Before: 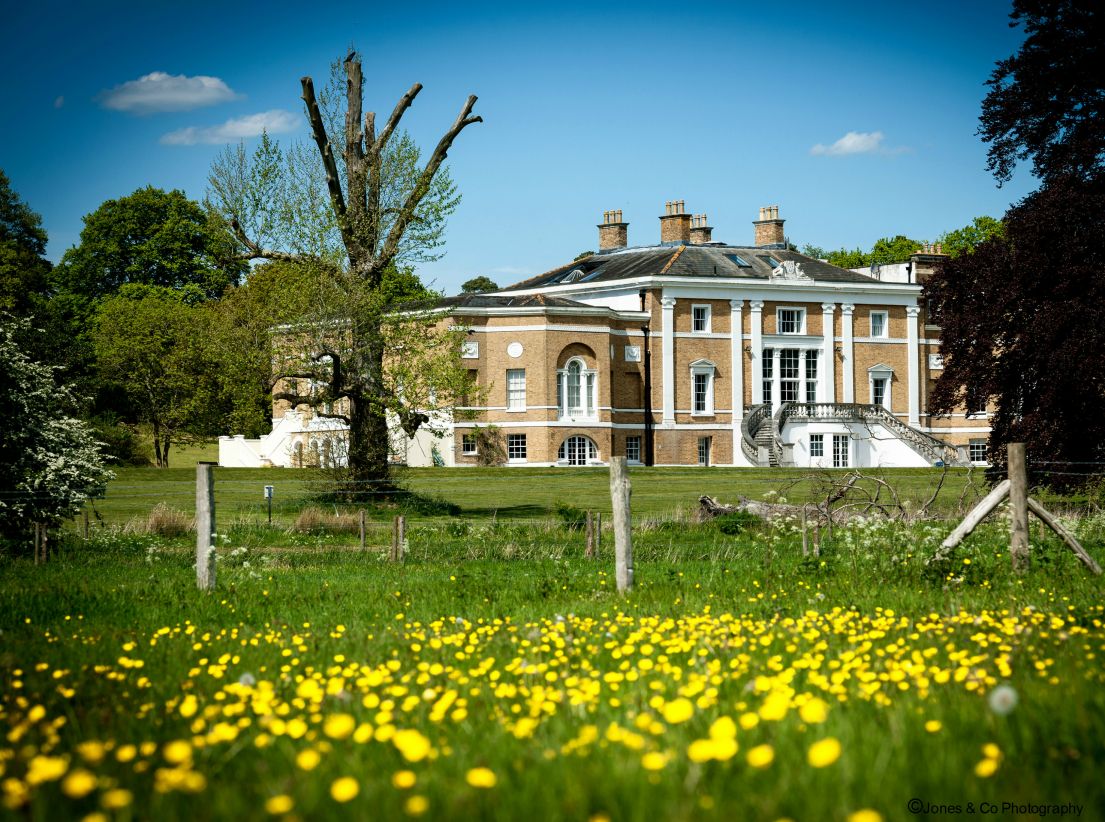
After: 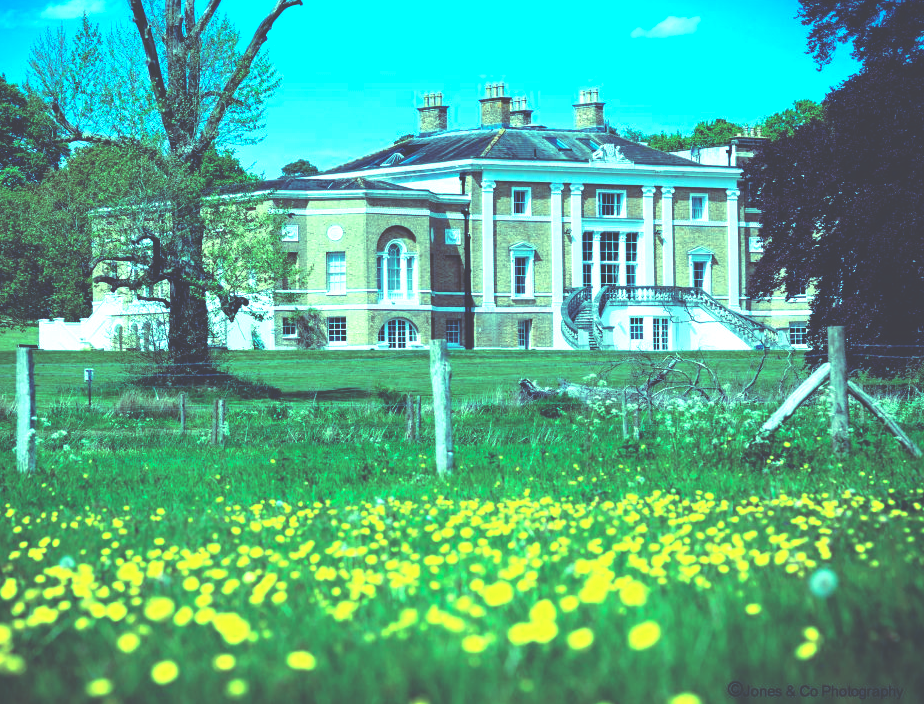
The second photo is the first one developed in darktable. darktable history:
white balance: emerald 1
crop: left 16.315%, top 14.246%
rotate and perspective: crop left 0, crop top 0
rgb curve: curves: ch0 [(0, 0.186) (0.314, 0.284) (0.576, 0.466) (0.805, 0.691) (0.936, 0.886)]; ch1 [(0, 0.186) (0.314, 0.284) (0.581, 0.534) (0.771, 0.746) (0.936, 0.958)]; ch2 [(0, 0.216) (0.275, 0.39) (1, 1)], mode RGB, independent channels, compensate middle gray true, preserve colors none
color calibration: x 0.37, y 0.382, temperature 4313.32 K
exposure: black level correction 0, exposure 0.9 EV, compensate highlight preservation false
contrast brightness saturation: contrast -0.15, brightness 0.05, saturation -0.12
color balance: mode lift, gamma, gain (sRGB), lift [0.997, 0.979, 1.021, 1.011], gamma [1, 1.084, 0.916, 0.998], gain [1, 0.87, 1.13, 1.101], contrast 4.55%, contrast fulcrum 38.24%, output saturation 104.09%
